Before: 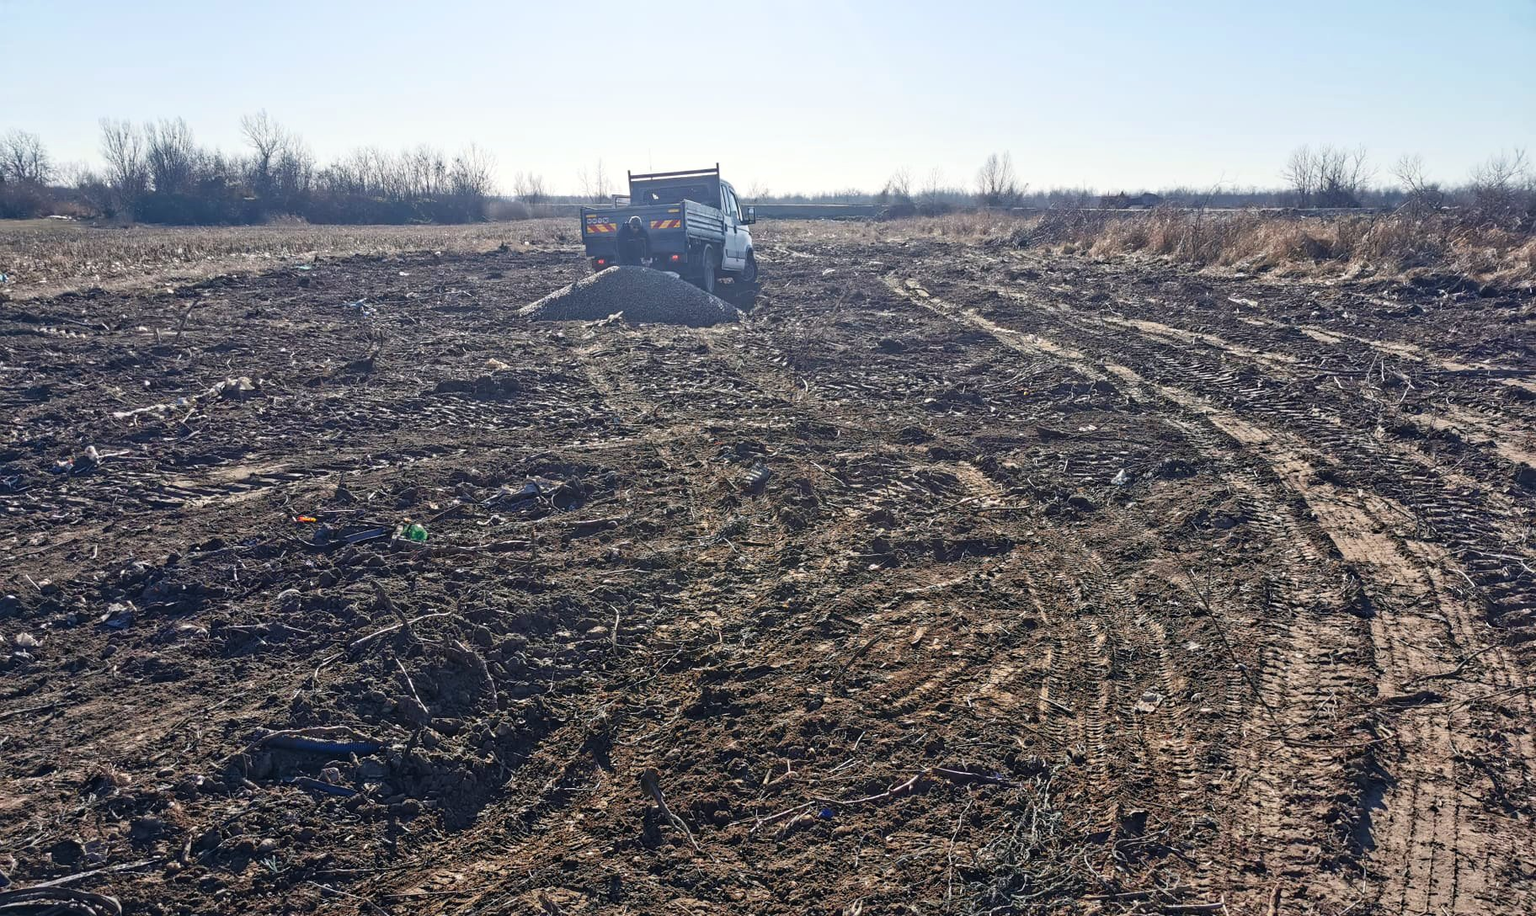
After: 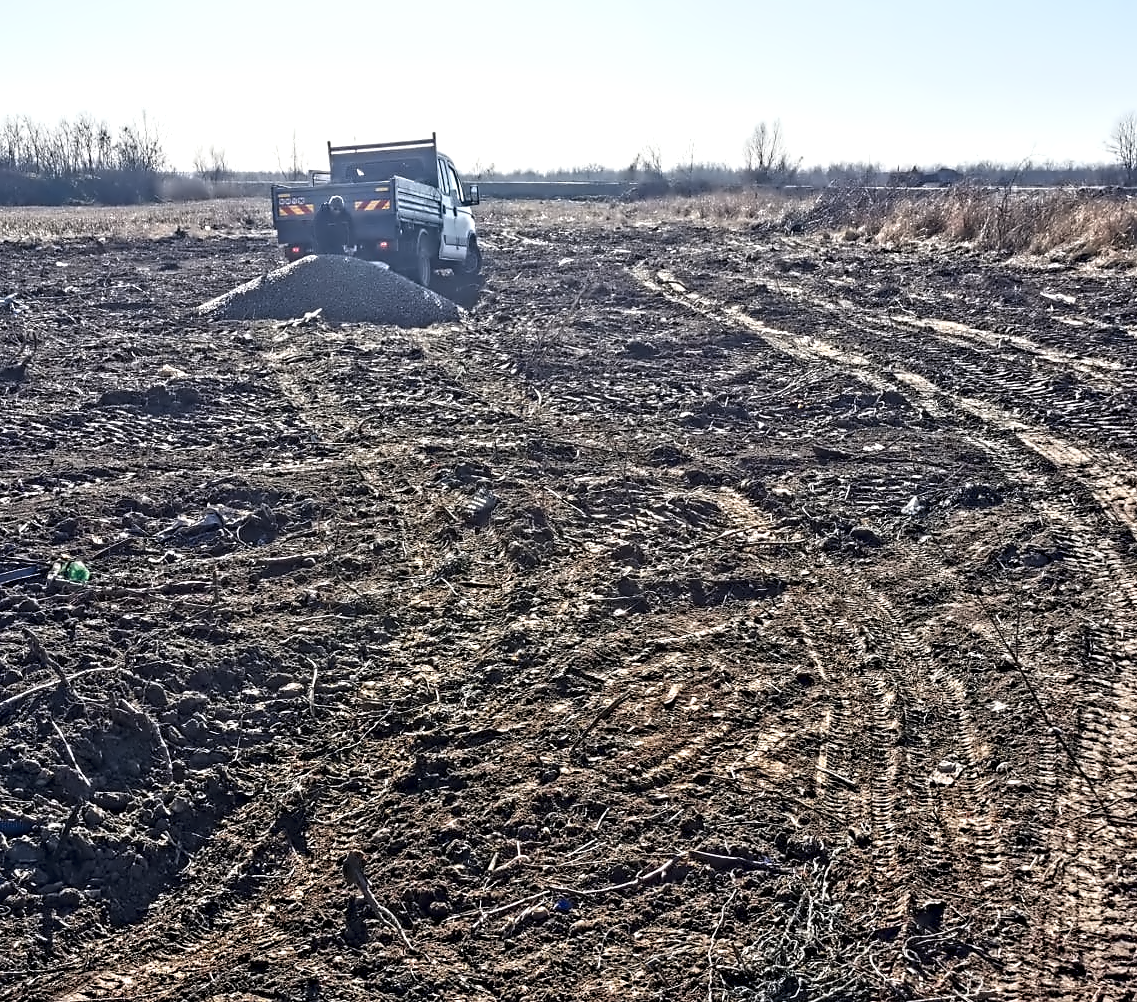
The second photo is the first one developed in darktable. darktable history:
crop and rotate: left 22.918%, top 5.629%, right 14.711%, bottom 2.247%
contrast equalizer: octaves 7, y [[0.5, 0.542, 0.583, 0.625, 0.667, 0.708], [0.5 ×6], [0.5 ×6], [0, 0.033, 0.067, 0.1, 0.133, 0.167], [0, 0.05, 0.1, 0.15, 0.2, 0.25]]
exposure: exposure 0.15 EV, compensate highlight preservation false
